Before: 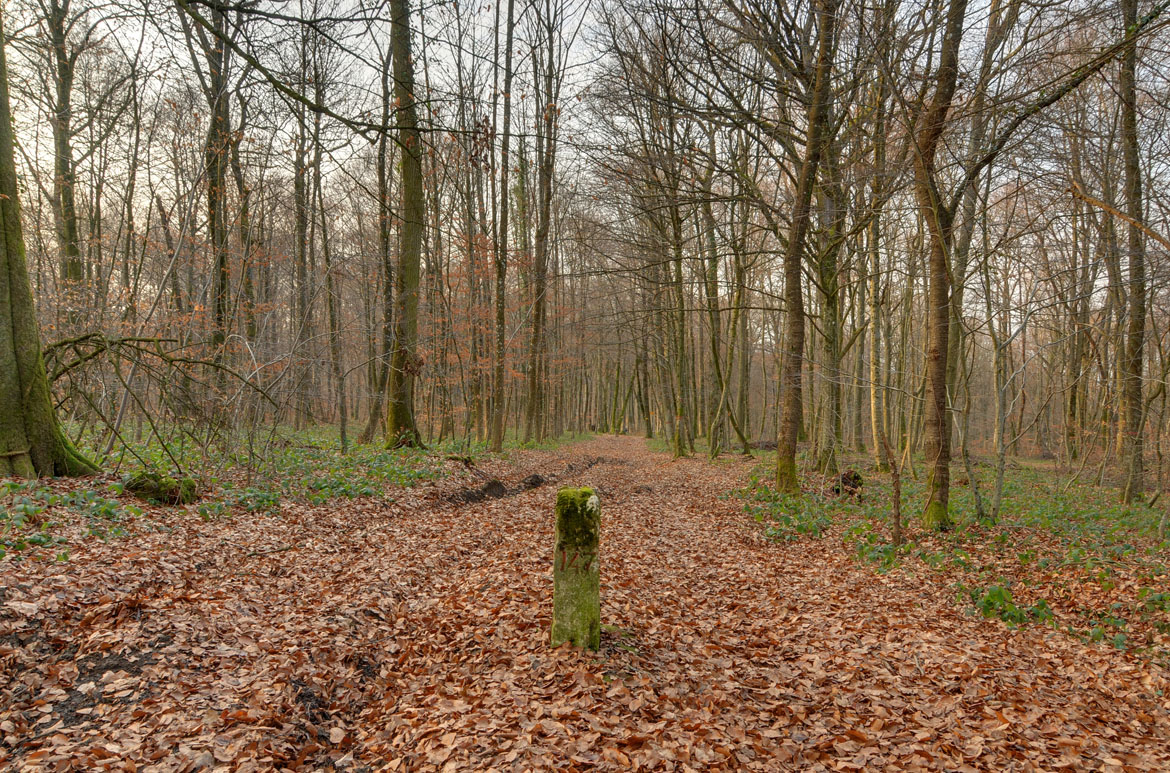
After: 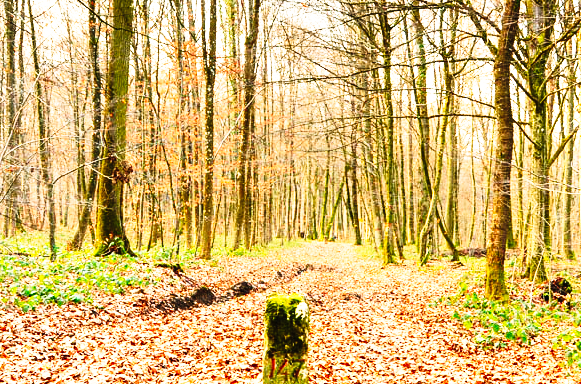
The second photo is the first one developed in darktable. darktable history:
exposure: black level correction 0, exposure 1.29 EV, compensate highlight preservation false
crop: left 24.933%, top 24.98%, right 25.379%, bottom 25.217%
shadows and highlights: shadows -0.099, highlights 38.33
tone curve: curves: ch0 [(0, 0) (0.003, 0.002) (0.011, 0.005) (0.025, 0.011) (0.044, 0.017) (0.069, 0.021) (0.1, 0.027) (0.136, 0.035) (0.177, 0.05) (0.224, 0.076) (0.277, 0.126) (0.335, 0.212) (0.399, 0.333) (0.468, 0.473) (0.543, 0.627) (0.623, 0.784) (0.709, 0.9) (0.801, 0.963) (0.898, 0.988) (1, 1)], preserve colors none
